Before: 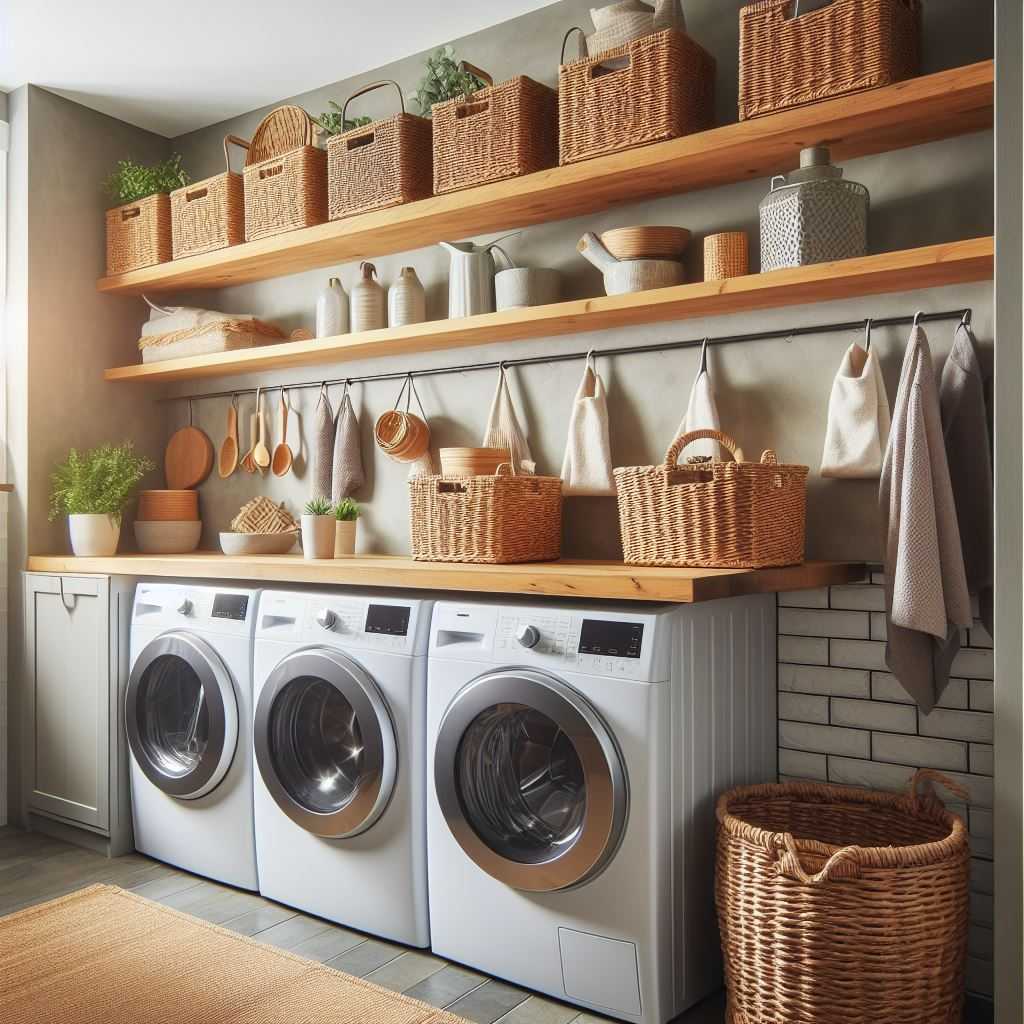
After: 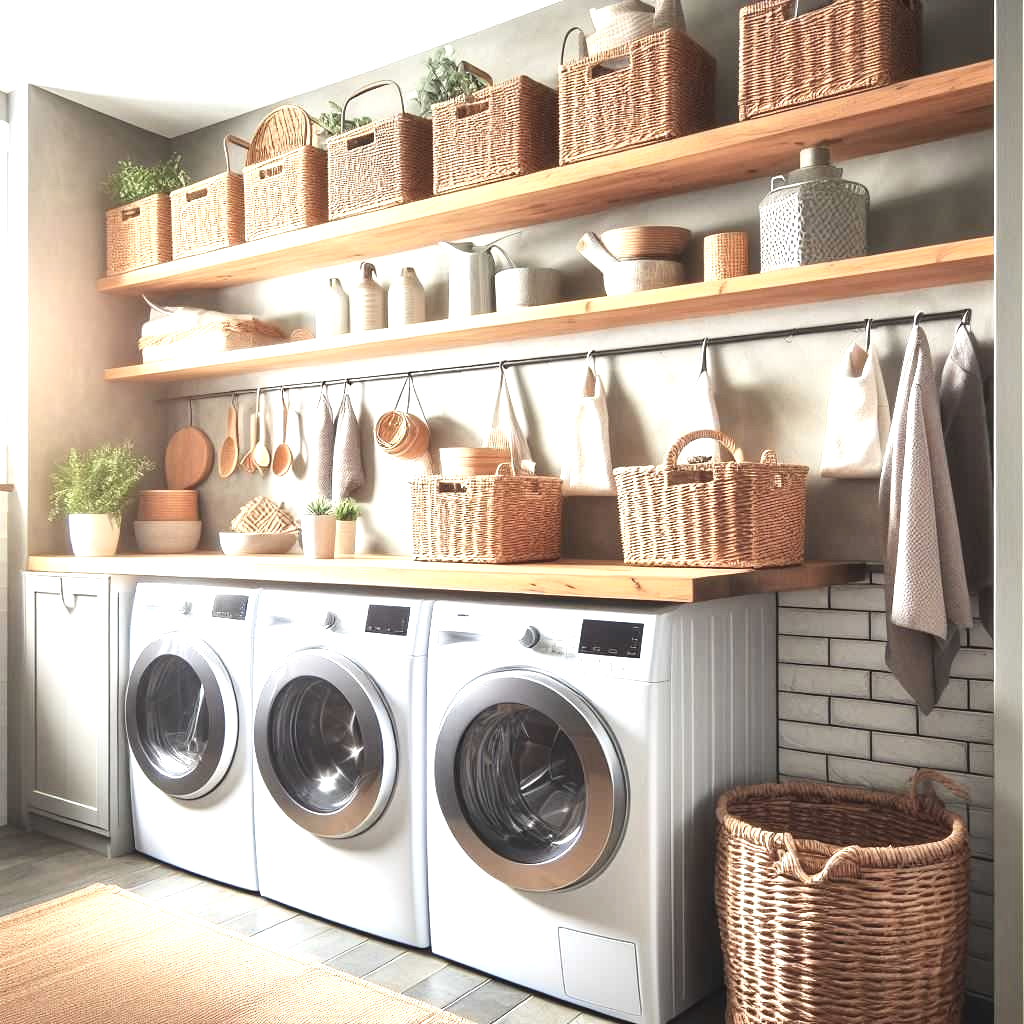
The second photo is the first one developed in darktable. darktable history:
exposure: black level correction -0.002, exposure 1.115 EV, compensate highlight preservation false
contrast brightness saturation: contrast 0.1, saturation -0.3
